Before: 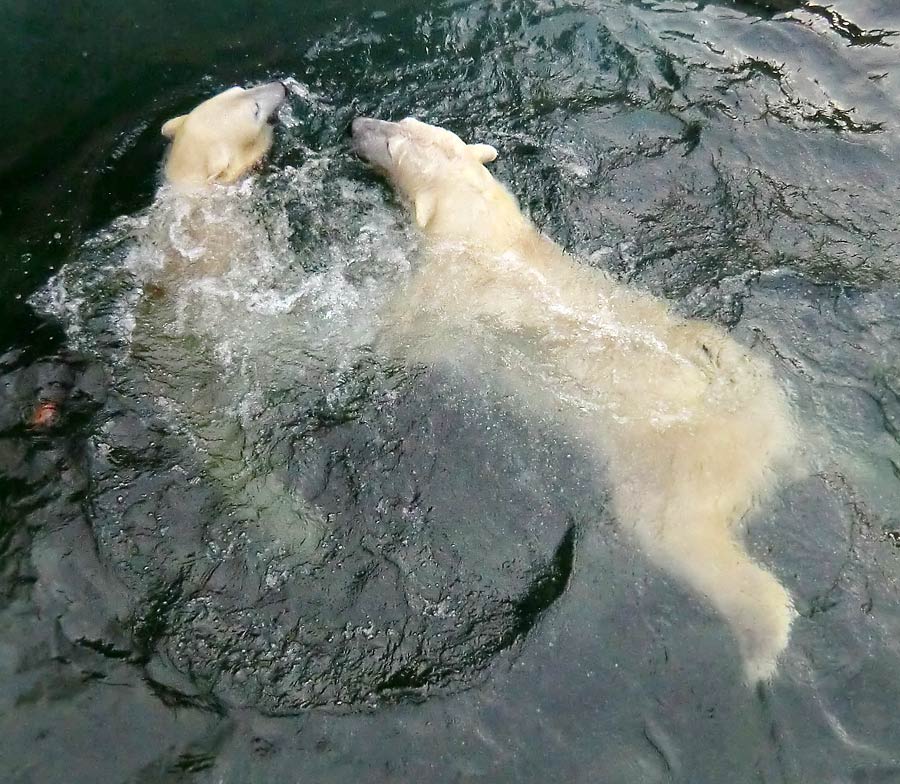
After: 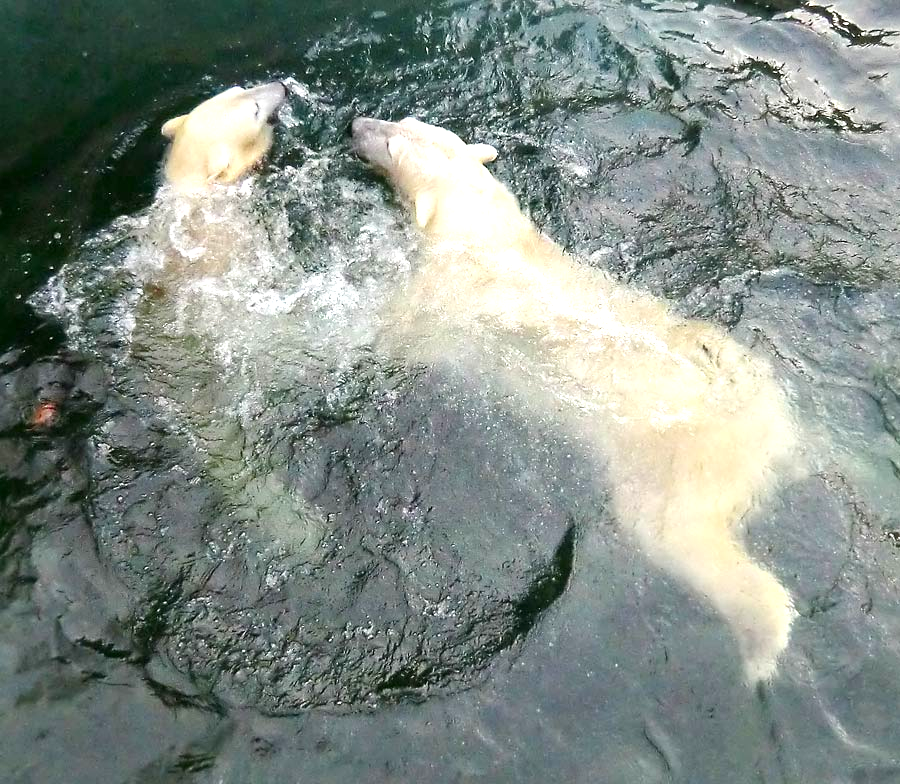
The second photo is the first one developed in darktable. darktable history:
exposure: exposure 0.638 EV, compensate highlight preservation false
